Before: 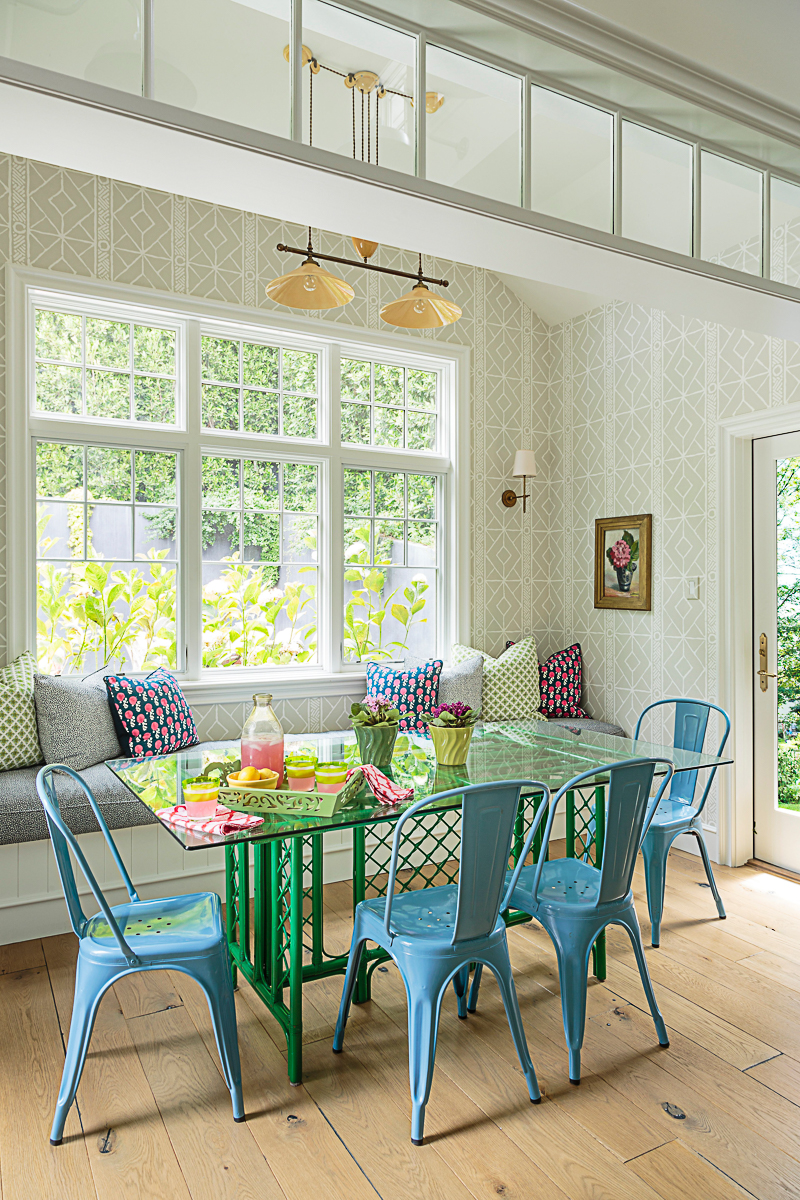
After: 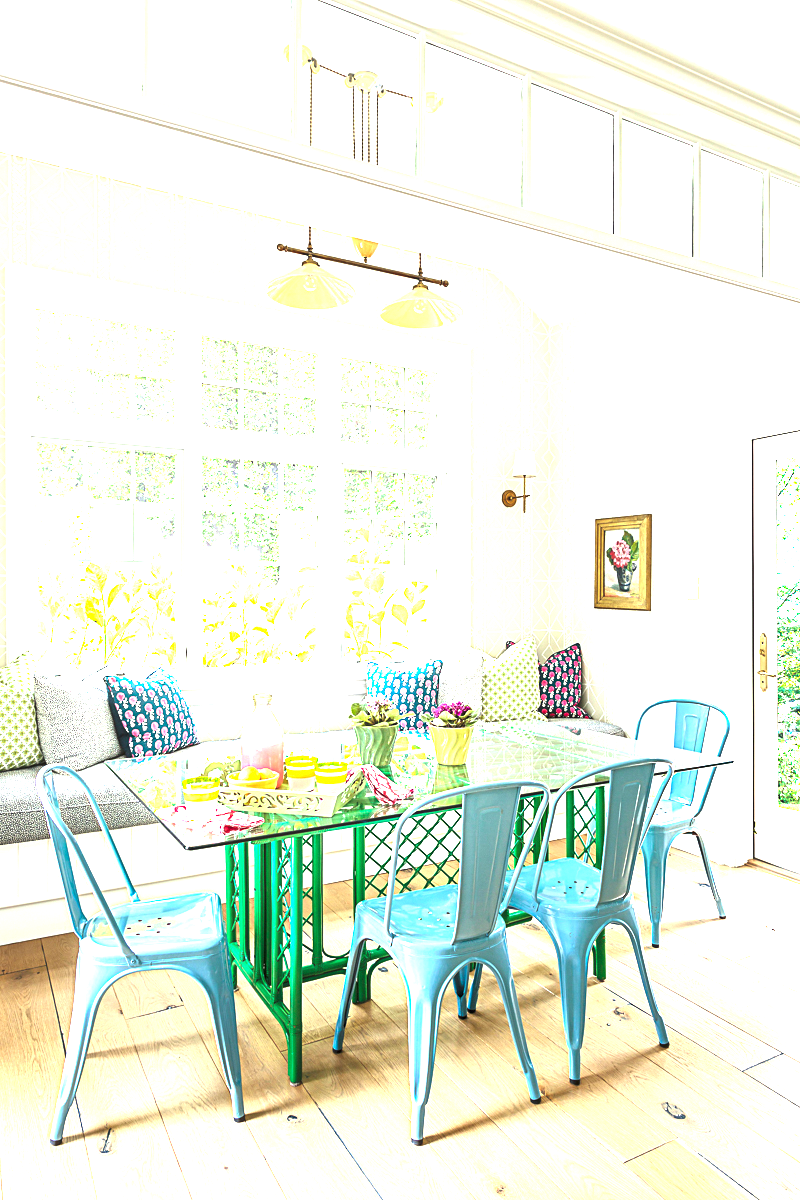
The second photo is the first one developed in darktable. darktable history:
exposure: exposure 2.04 EV, compensate highlight preservation false
